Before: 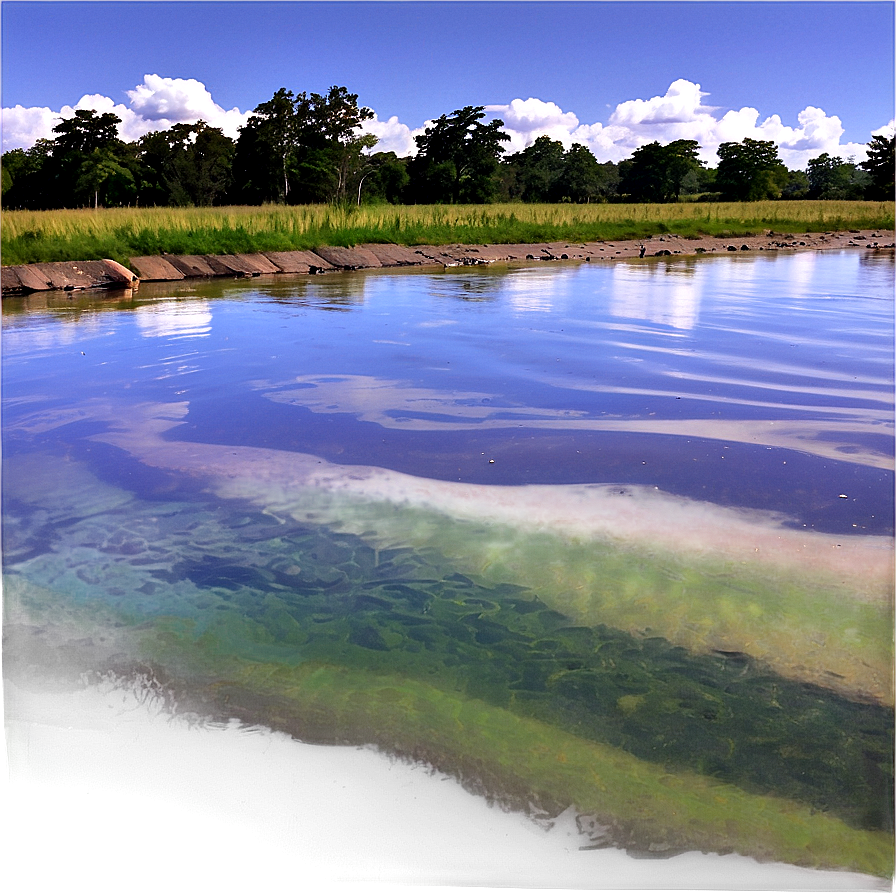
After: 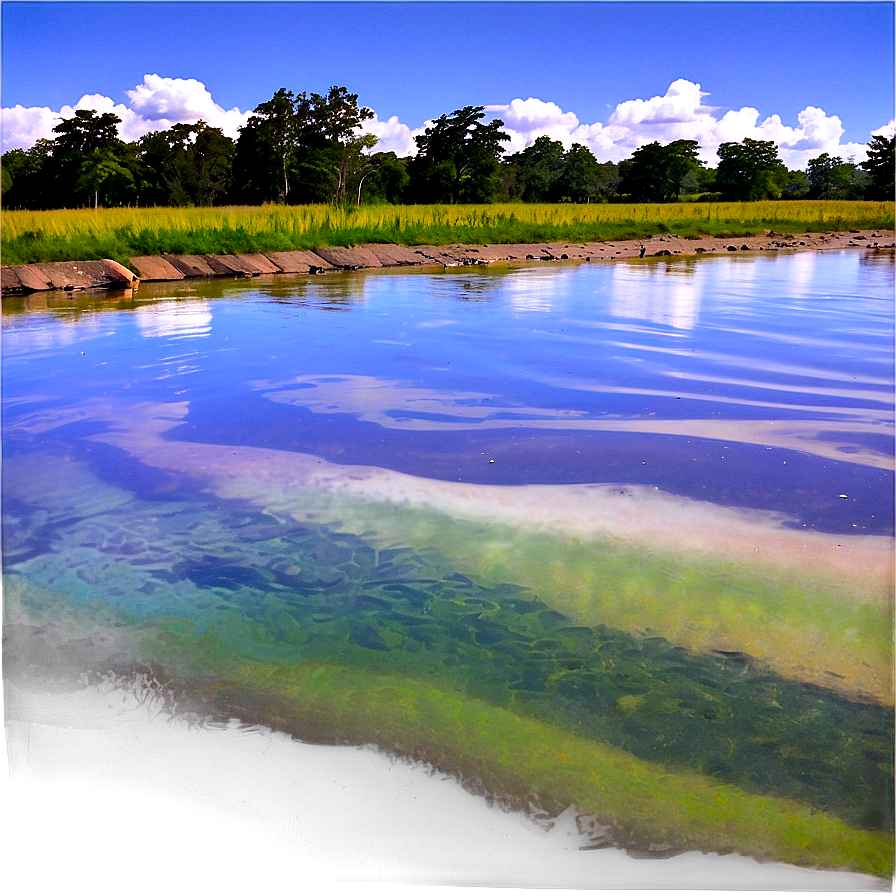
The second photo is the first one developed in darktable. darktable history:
color balance rgb: perceptual saturation grading › global saturation 25%, perceptual brilliance grading › mid-tones 10%, perceptual brilliance grading › shadows 15%, global vibrance 20%
shadows and highlights: low approximation 0.01, soften with gaussian
